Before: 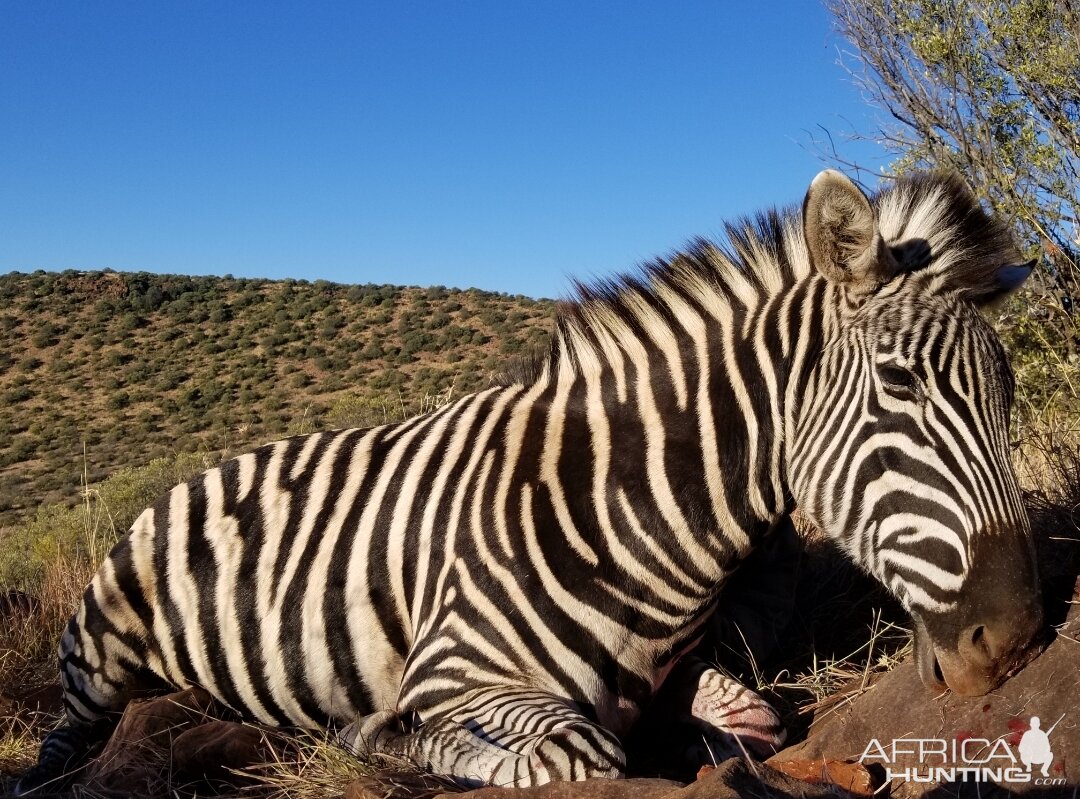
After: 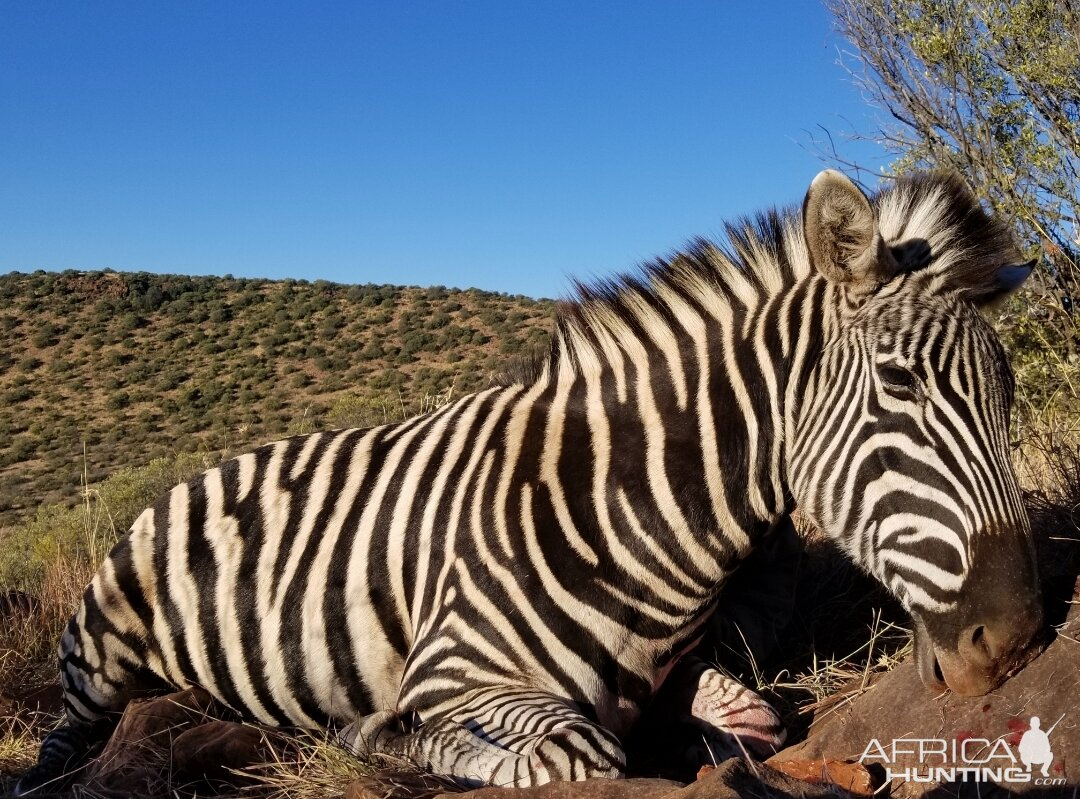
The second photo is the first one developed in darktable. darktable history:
exposure: exposure -0.041 EV, compensate exposure bias true, compensate highlight preservation false
shadows and highlights: shadows 31.4, highlights 1.5, soften with gaussian
